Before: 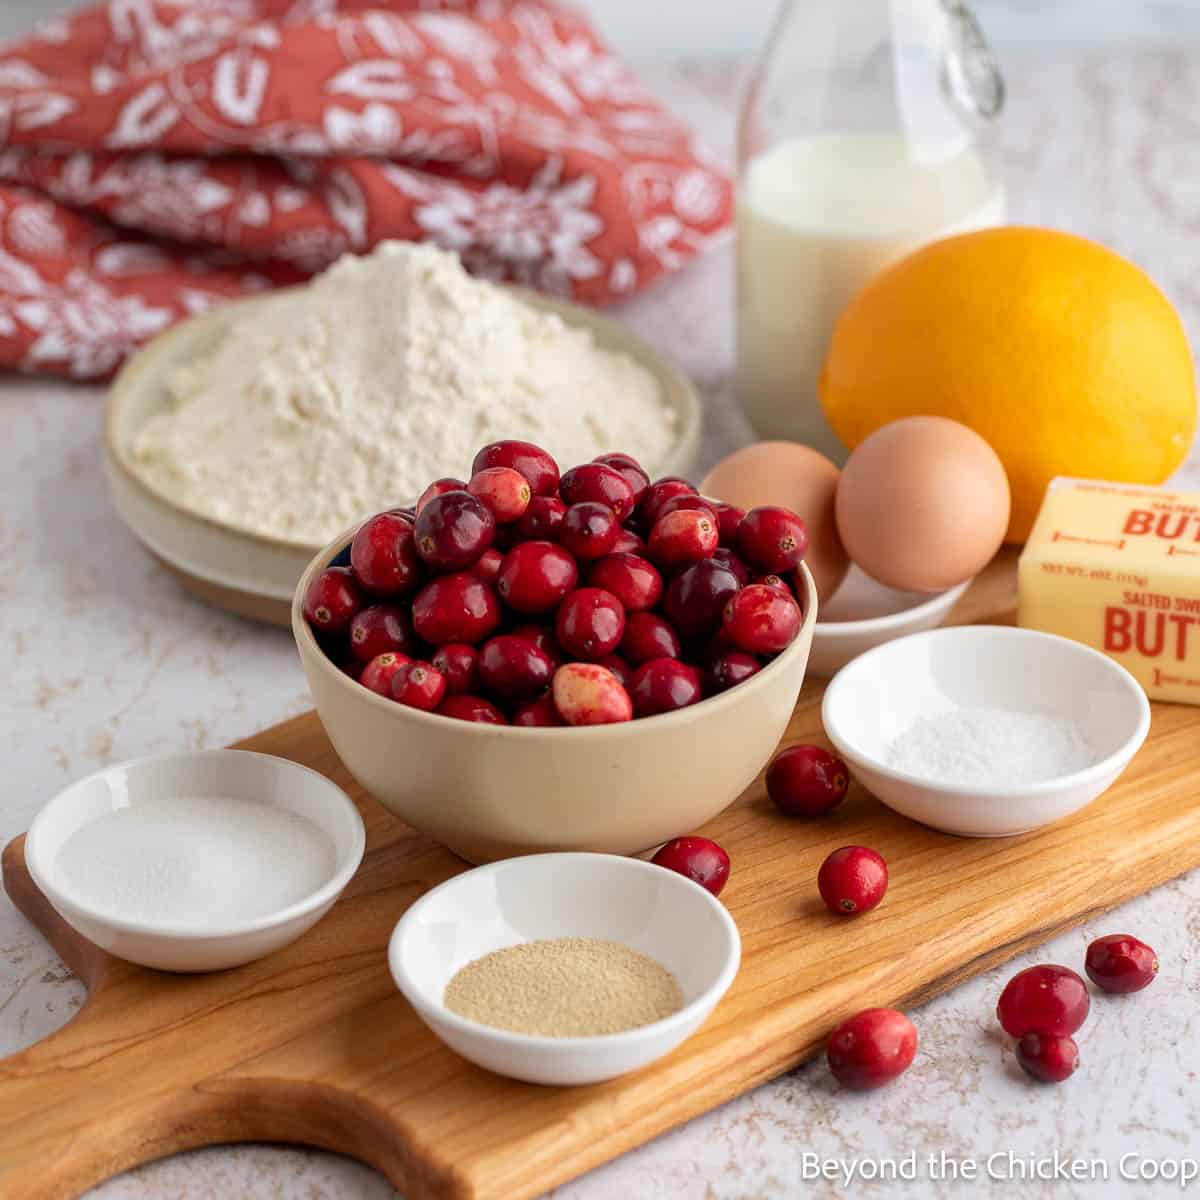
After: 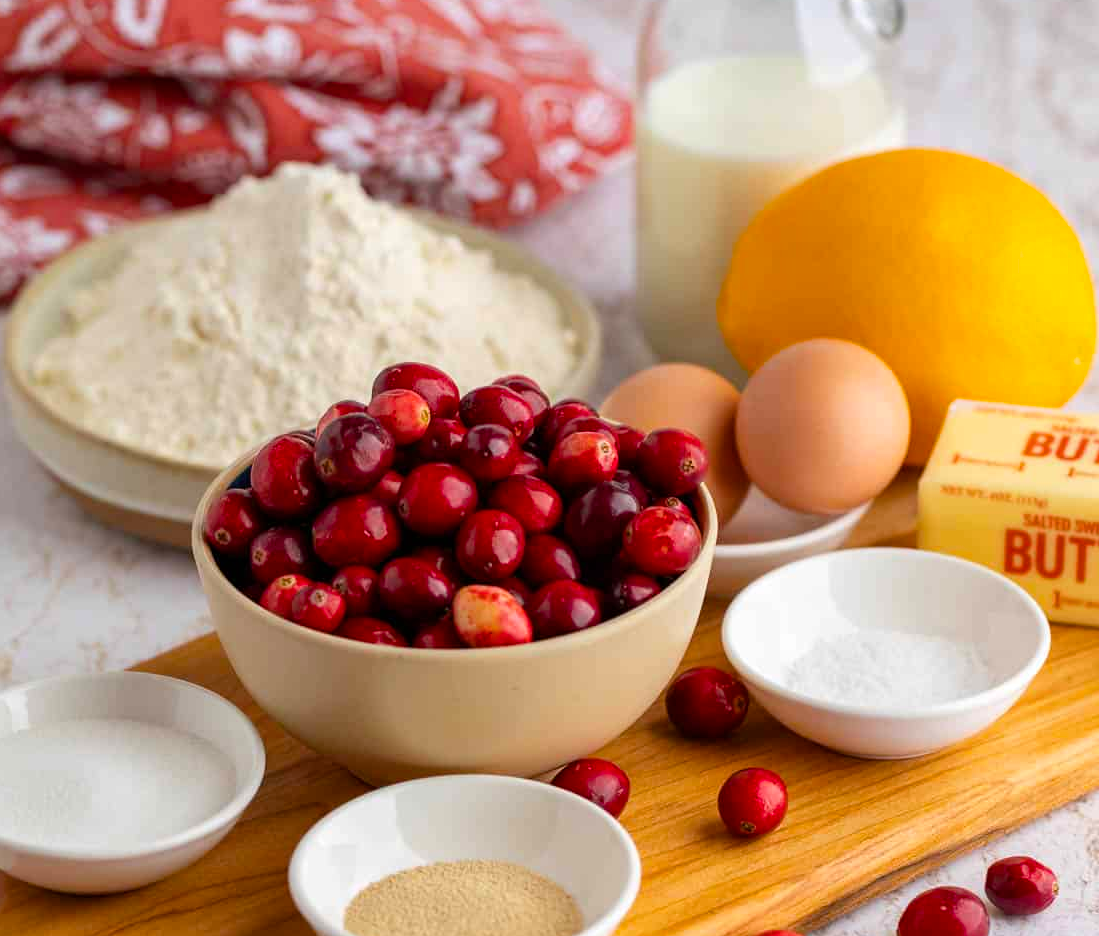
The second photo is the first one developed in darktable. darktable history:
color balance rgb: linear chroma grading › global chroma 8.992%, perceptual saturation grading › global saturation 19.634%
crop: left 8.346%, top 6.573%, bottom 15.36%
